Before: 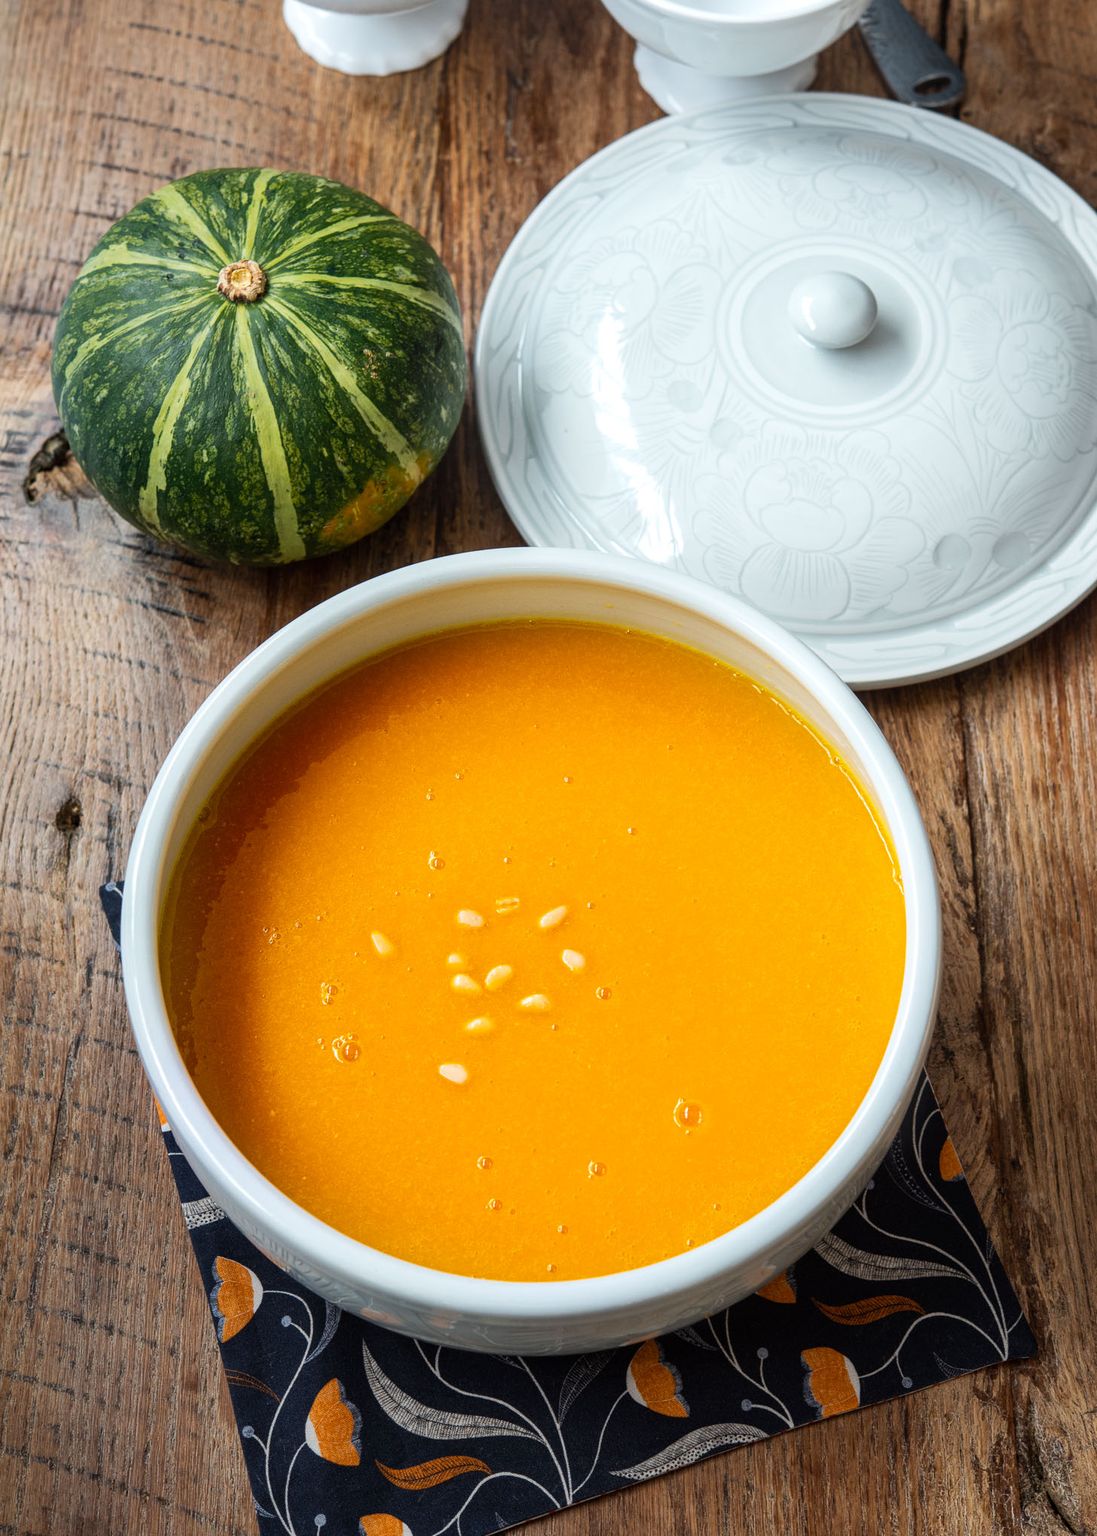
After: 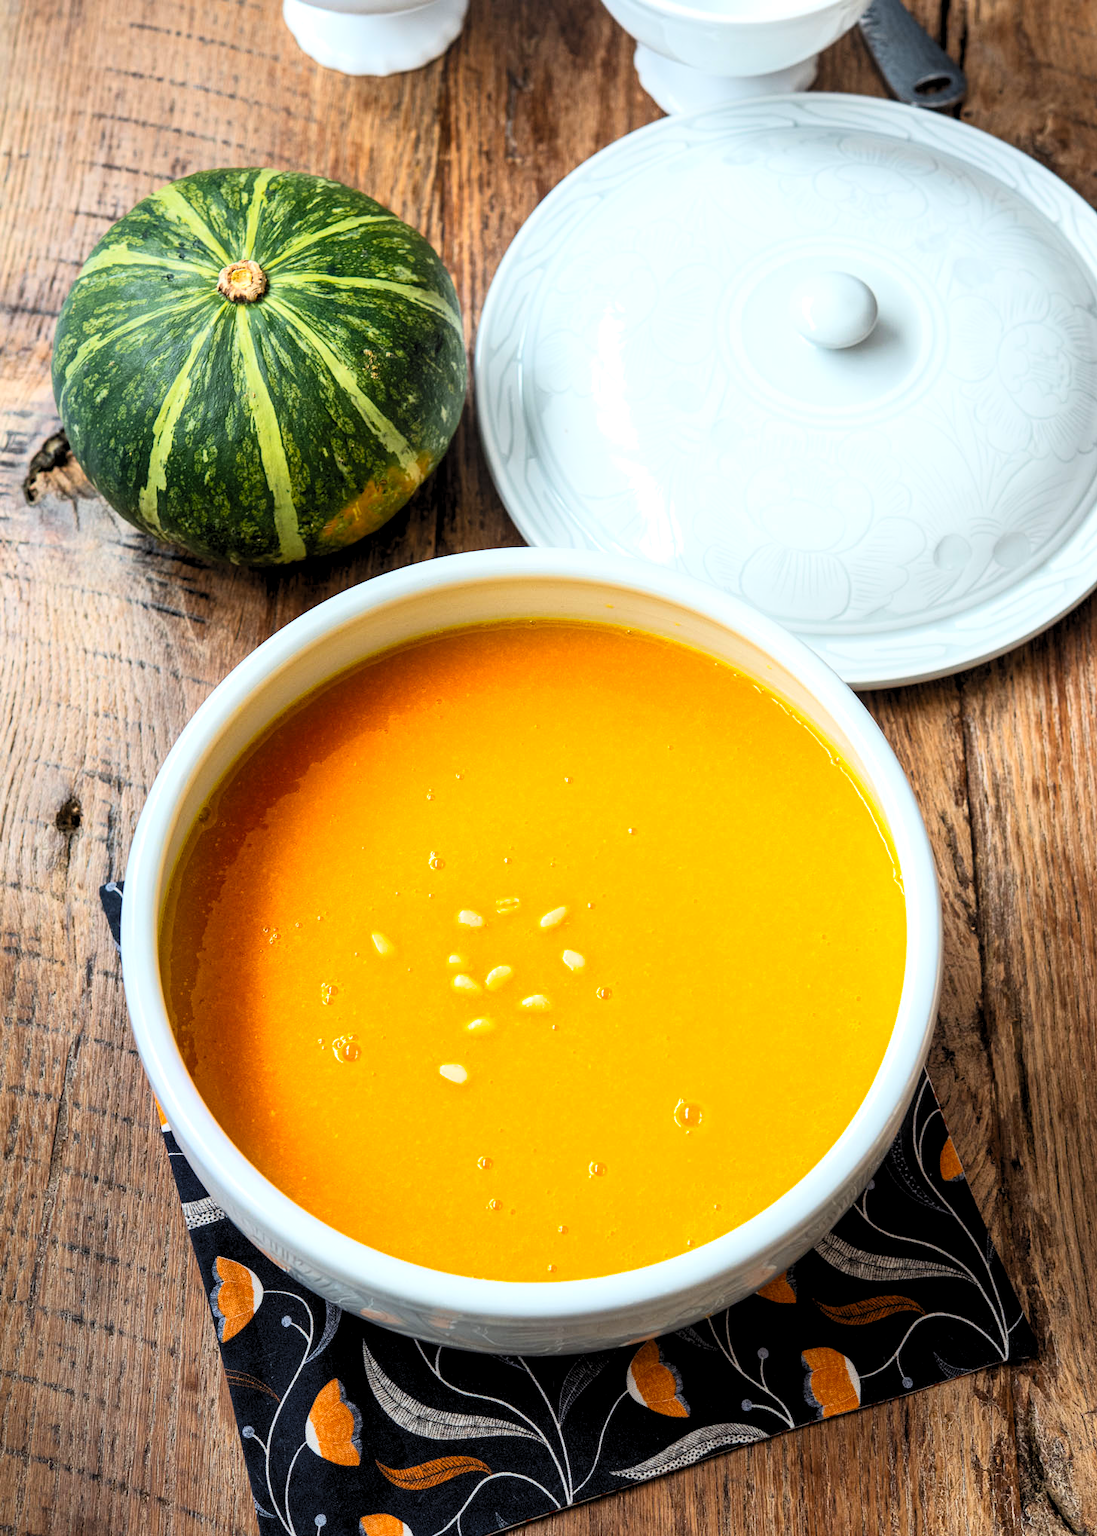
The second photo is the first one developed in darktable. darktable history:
contrast brightness saturation: contrast 0.2, brightness 0.16, saturation 0.22
white balance: emerald 1
levels: levels [0.073, 0.497, 0.972]
